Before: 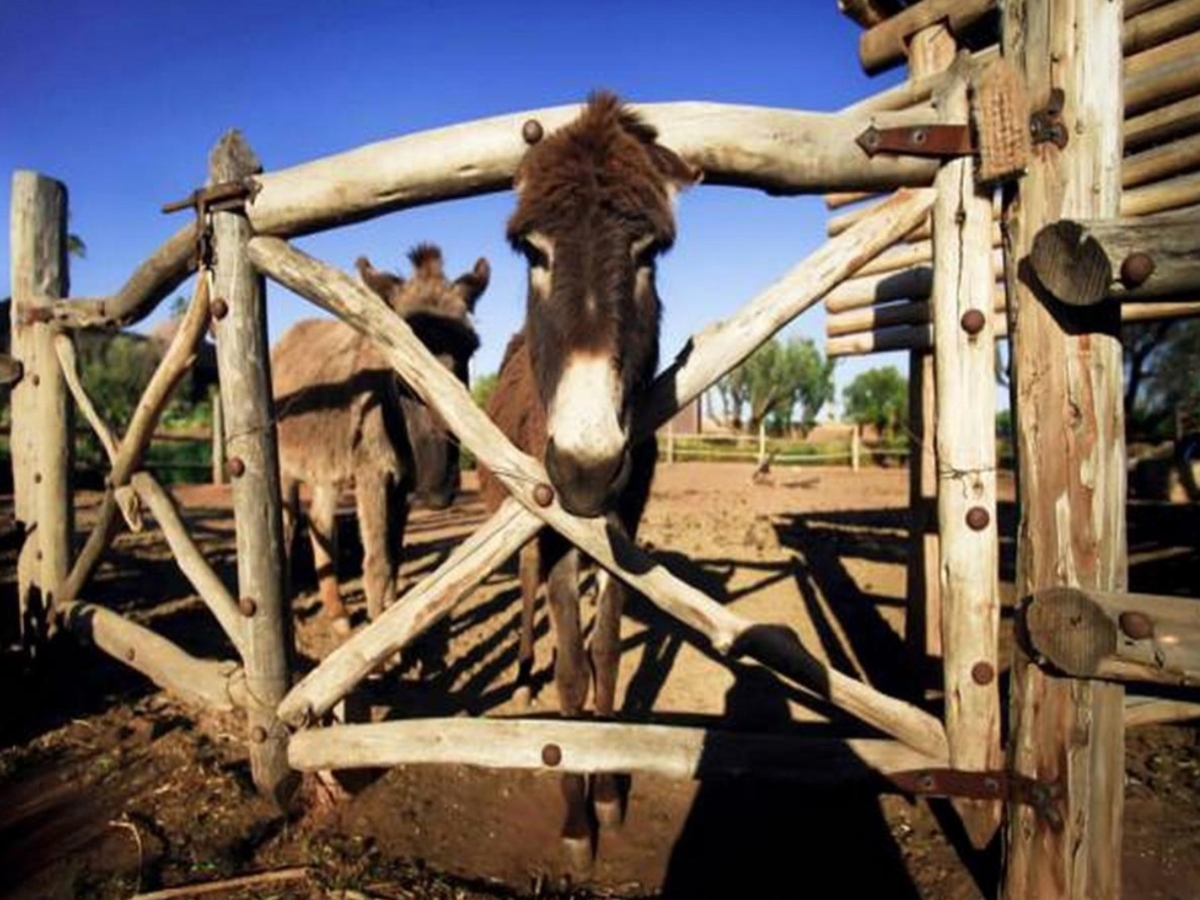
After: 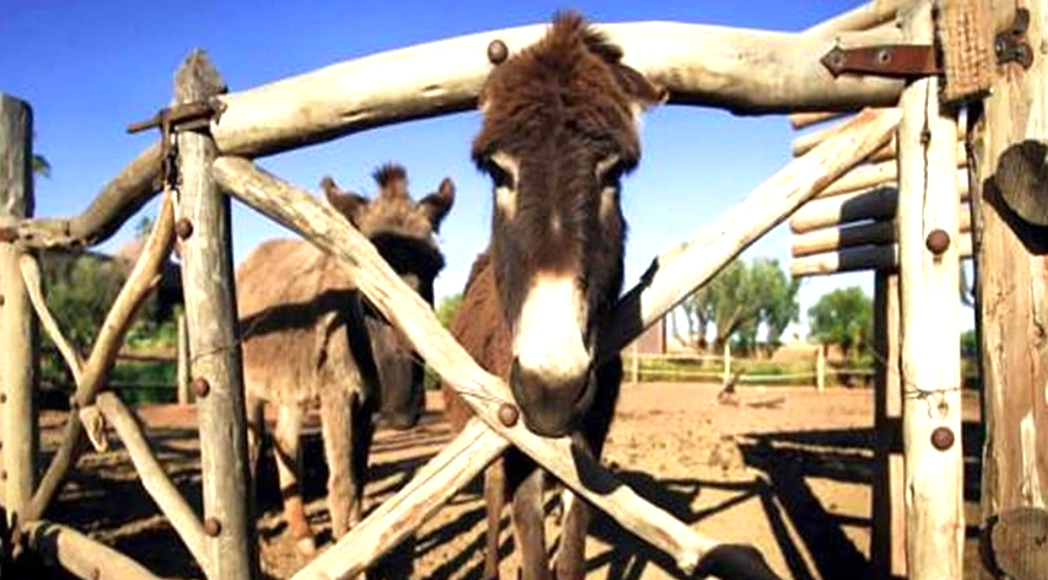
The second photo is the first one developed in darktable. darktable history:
sharpen: amount 0.207
crop: left 2.979%, top 8.895%, right 9.632%, bottom 26.626%
exposure: exposure 0.567 EV, compensate highlight preservation false
